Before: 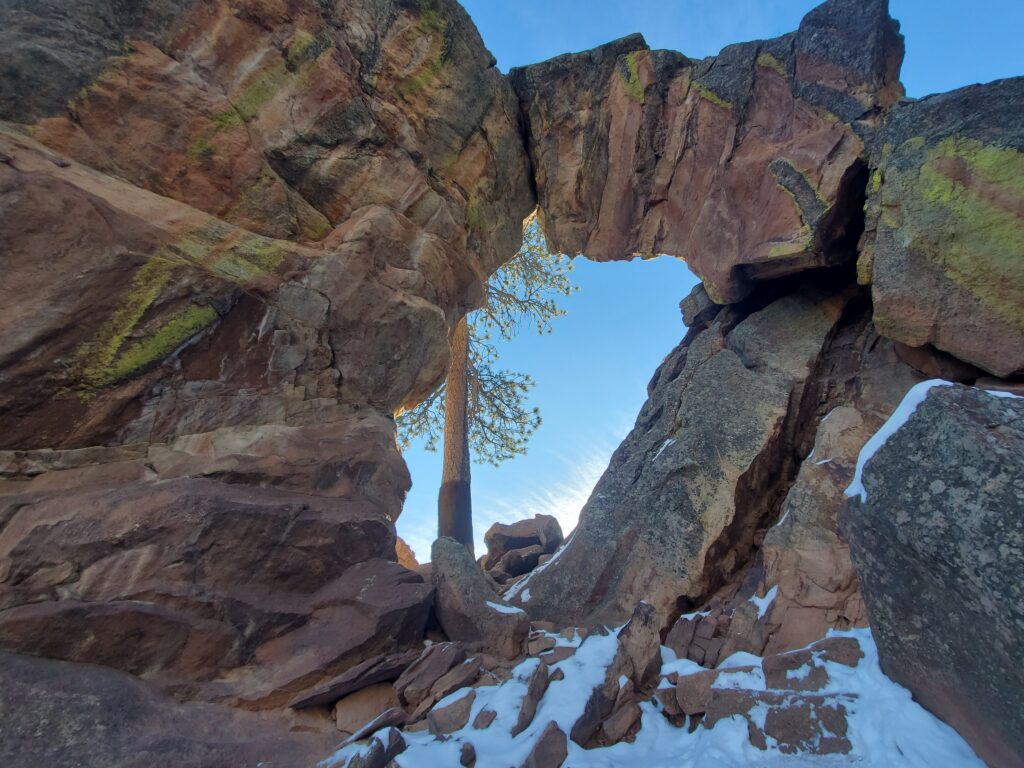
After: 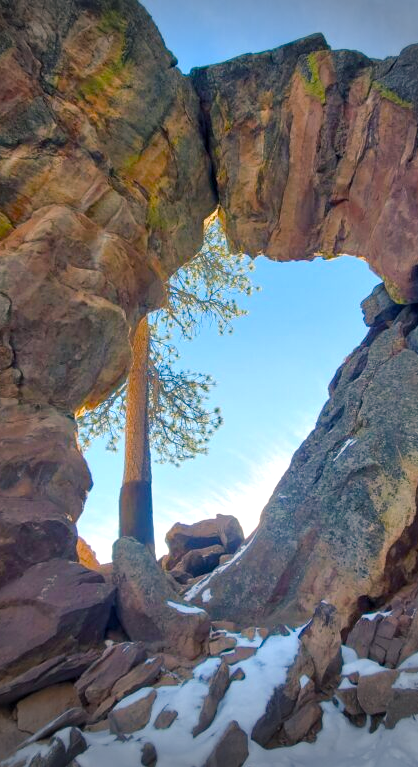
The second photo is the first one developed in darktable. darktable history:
exposure: black level correction 0, exposure 0.499 EV, compensate highlight preservation false
vignetting: fall-off start 76%, fall-off radius 27.73%, center (-0.033, -0.046), width/height ratio 0.978
color balance rgb: shadows lift › chroma 2.06%, shadows lift › hue 217.29°, power › hue 72.65°, highlights gain › chroma 3.021%, highlights gain › hue 54.79°, perceptual saturation grading › global saturation 39.57%, perceptual saturation grading › highlights -25.17%, perceptual saturation grading › mid-tones 35.058%, perceptual saturation grading › shadows 34.908%
crop: left 31.152%, right 27.053%
